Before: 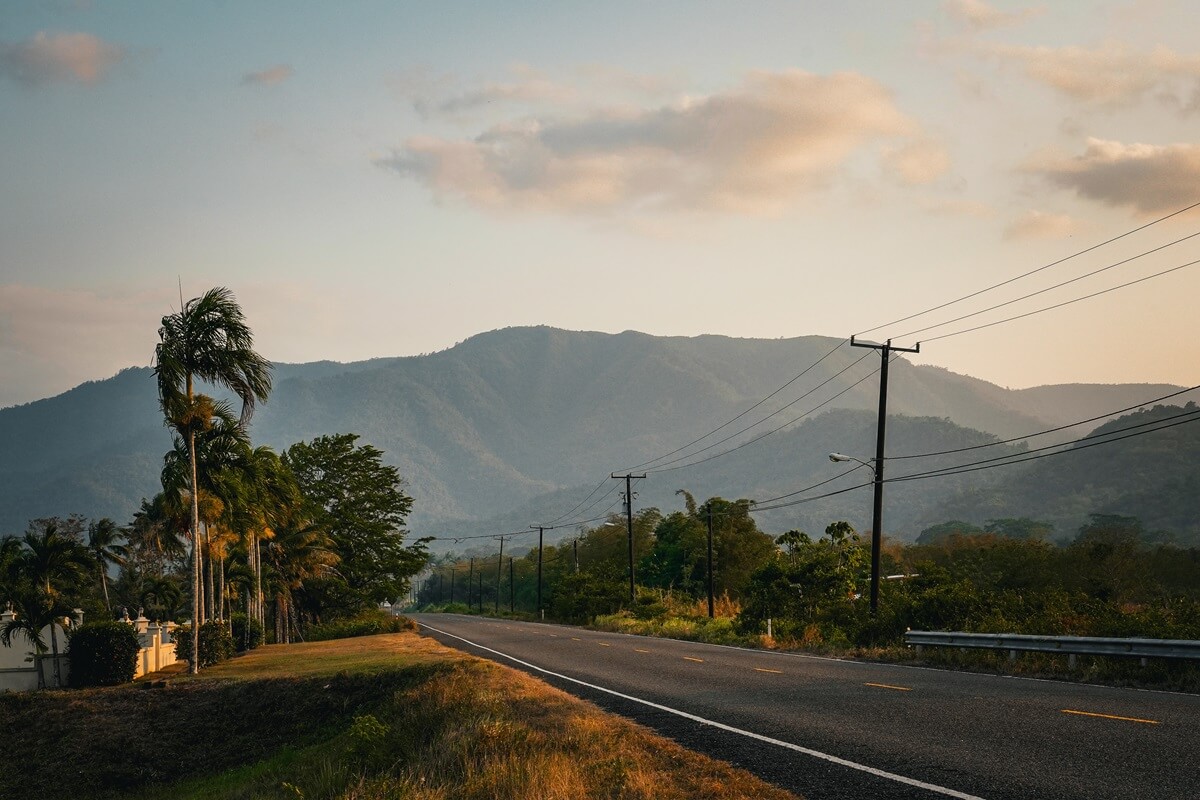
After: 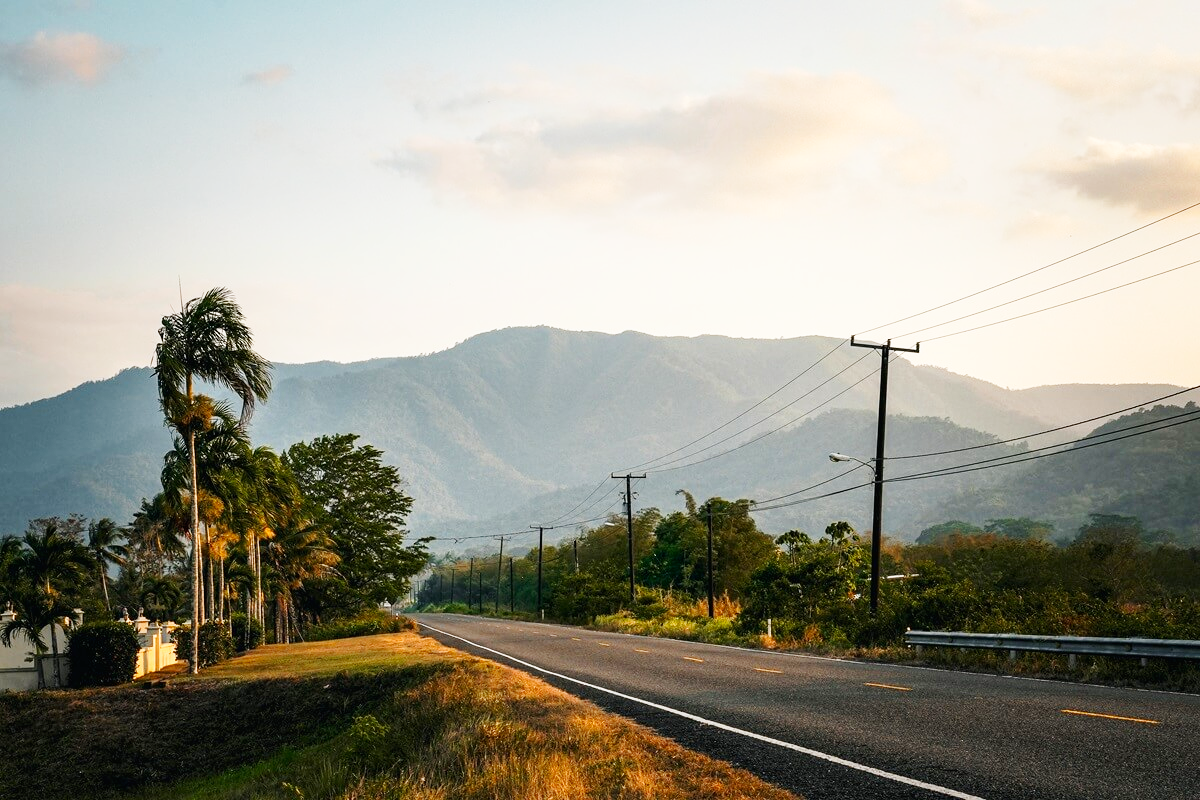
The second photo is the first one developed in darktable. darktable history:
exposure: black level correction 0, exposure 0.2 EV, compensate exposure bias true, compensate highlight preservation false
base curve: curves: ch0 [(0, 0) (0.005, 0.002) (0.15, 0.3) (0.4, 0.7) (0.75, 0.95) (1, 1)], preserve colors none
